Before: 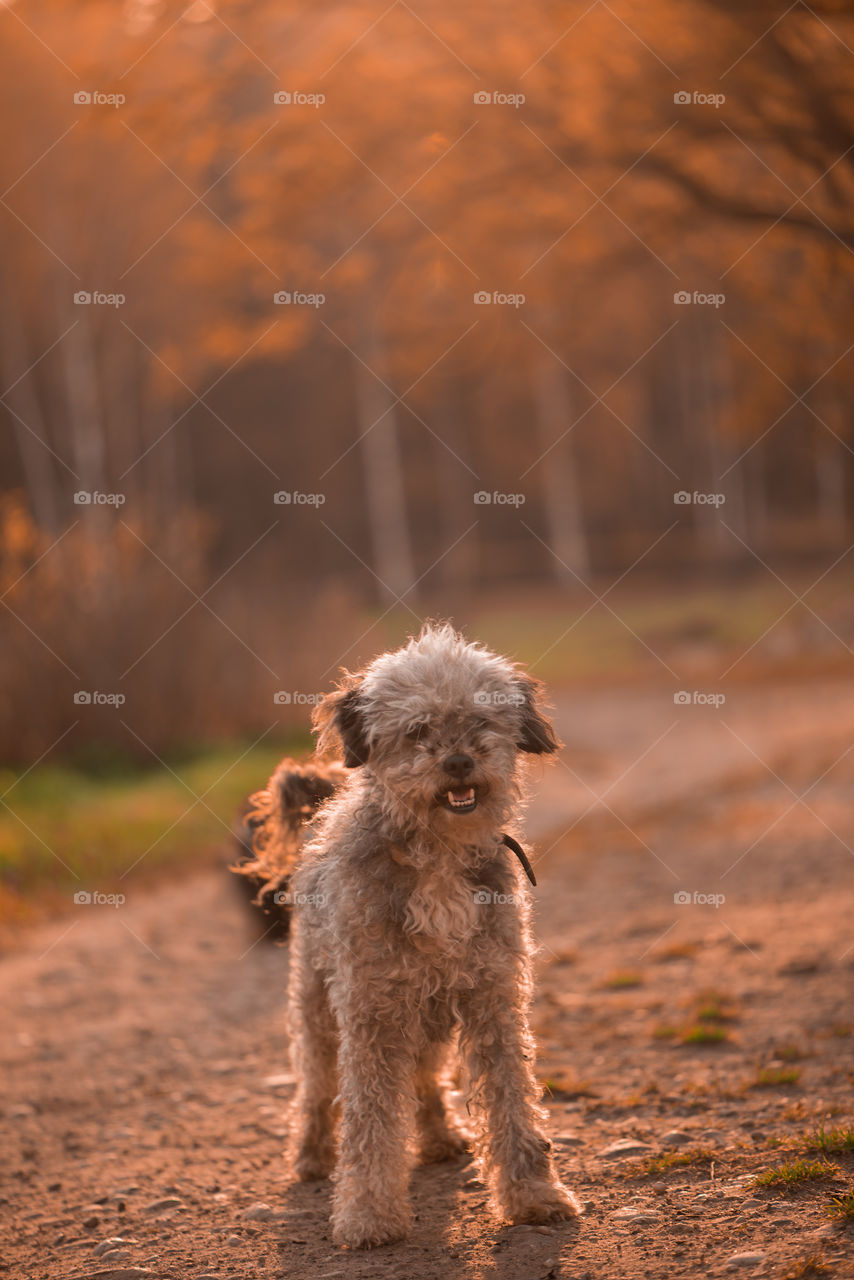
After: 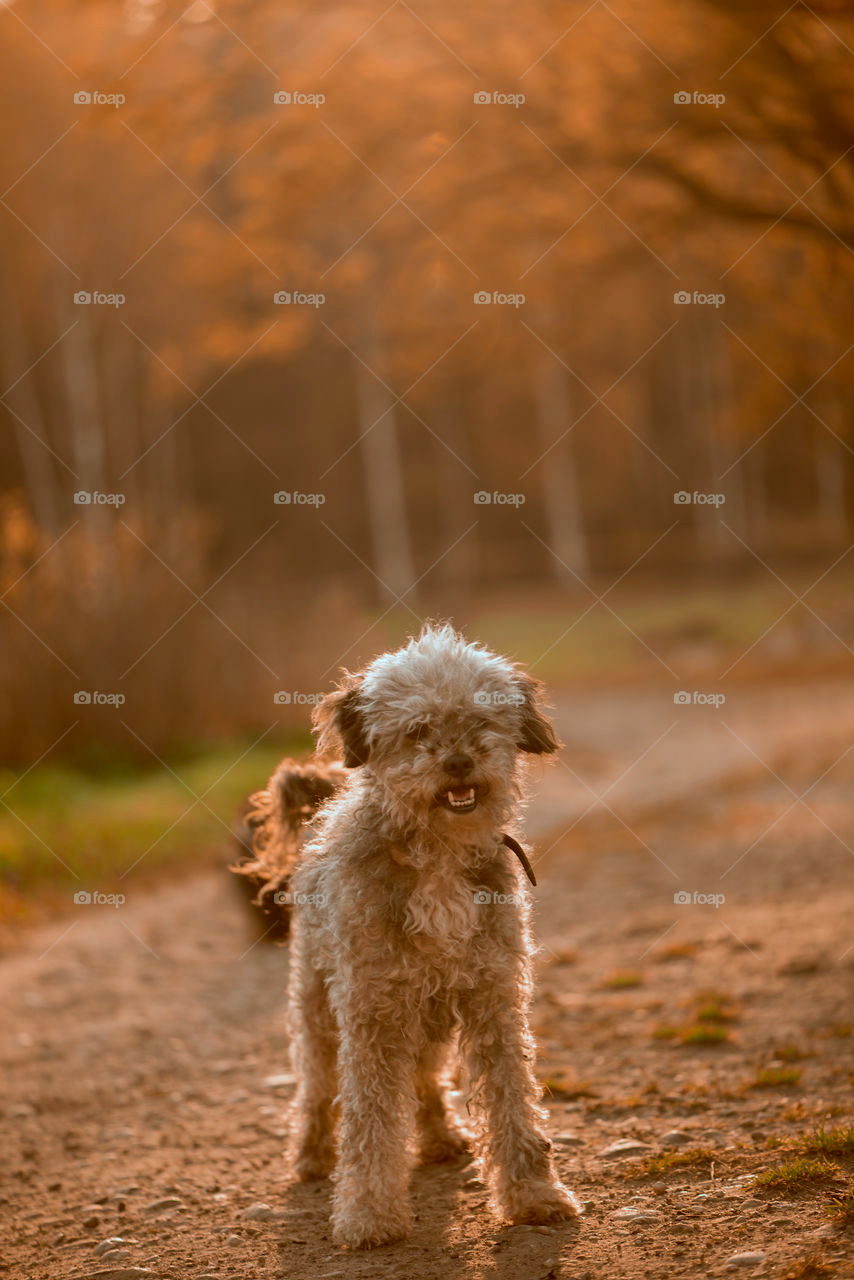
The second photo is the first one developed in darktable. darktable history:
color correction: highlights a* -15.05, highlights b* -16.34, shadows a* 10.33, shadows b* 28.93
